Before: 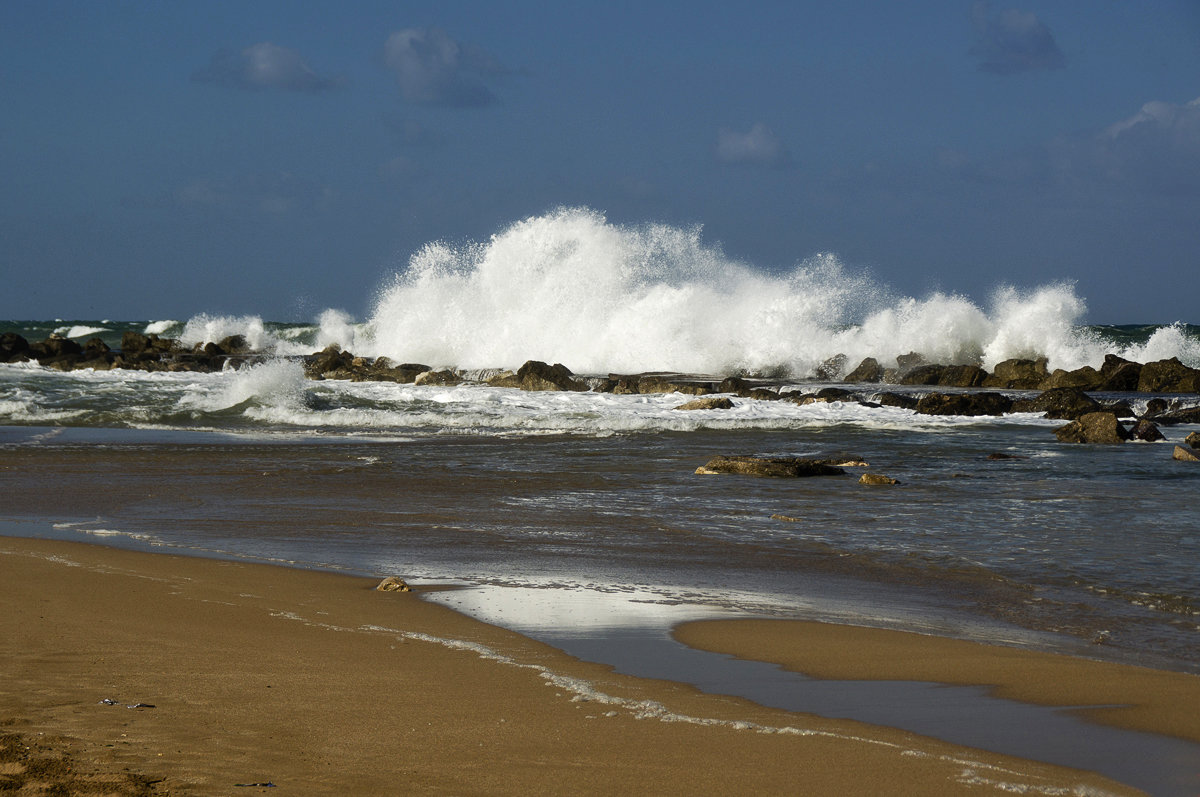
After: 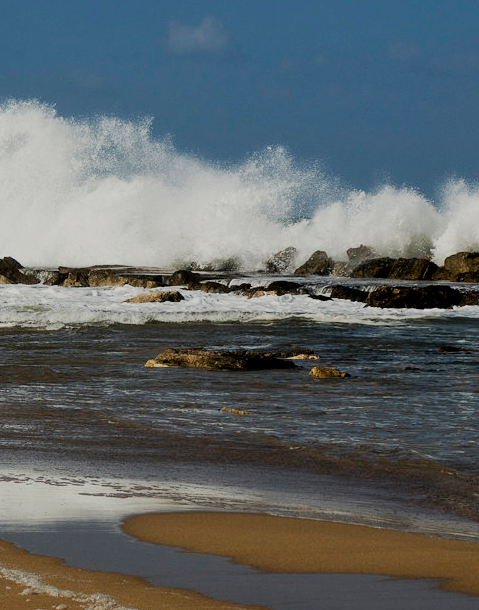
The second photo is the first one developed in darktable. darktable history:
crop: left 45.845%, top 13.495%, right 14.18%, bottom 9.907%
filmic rgb: black relative exposure -7.21 EV, white relative exposure 5.39 EV, hardness 3.02
